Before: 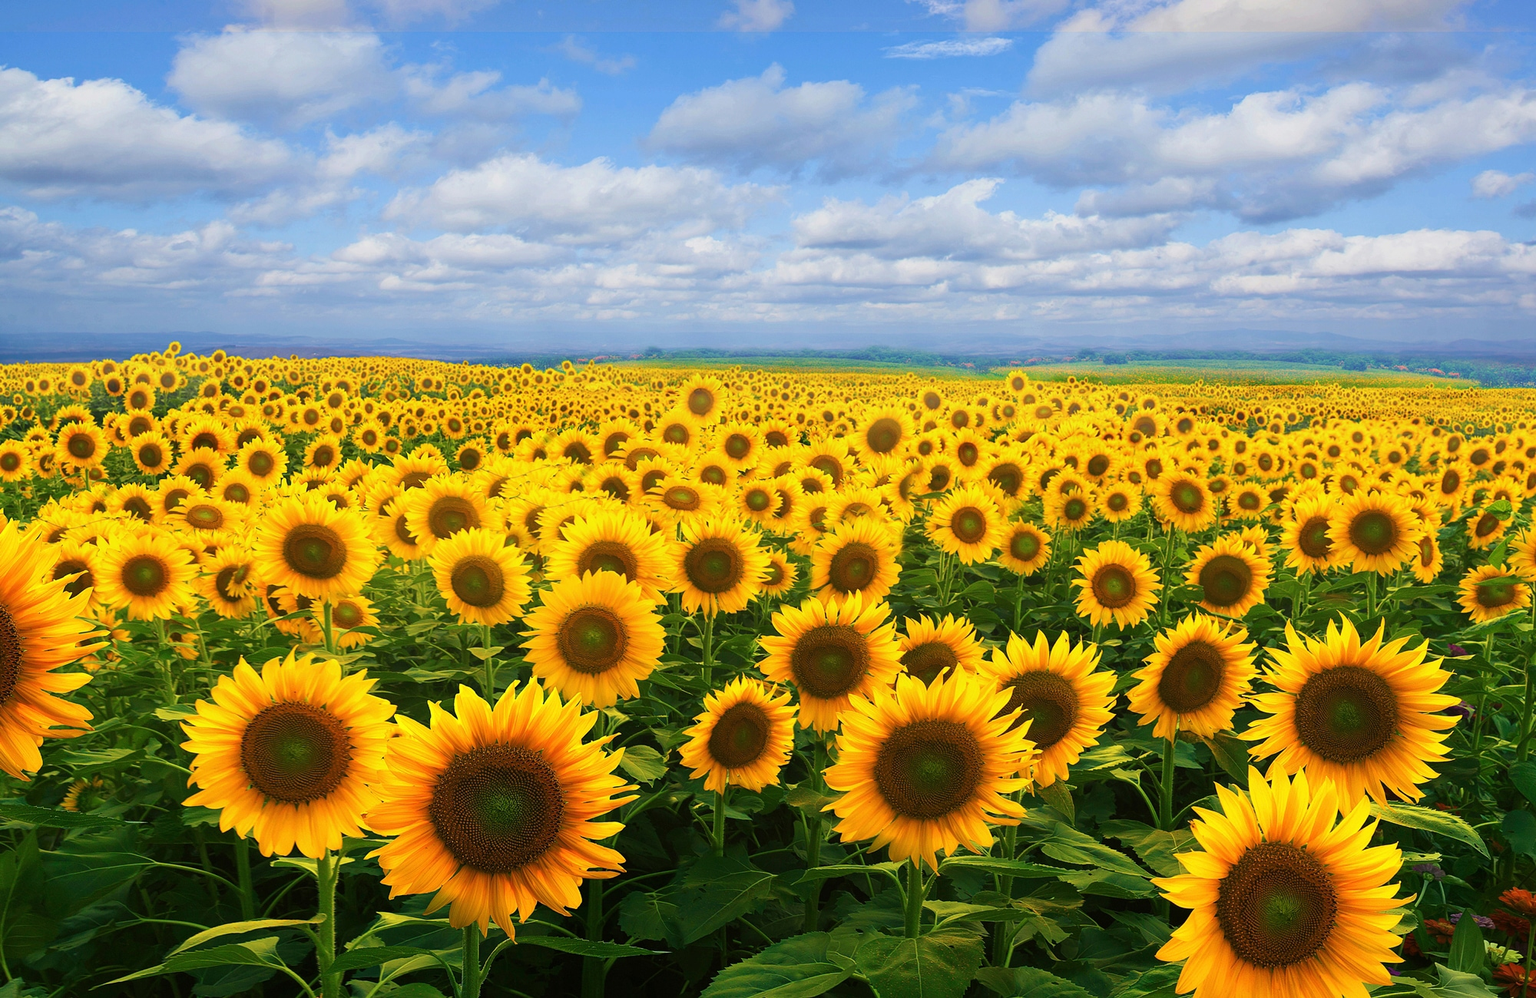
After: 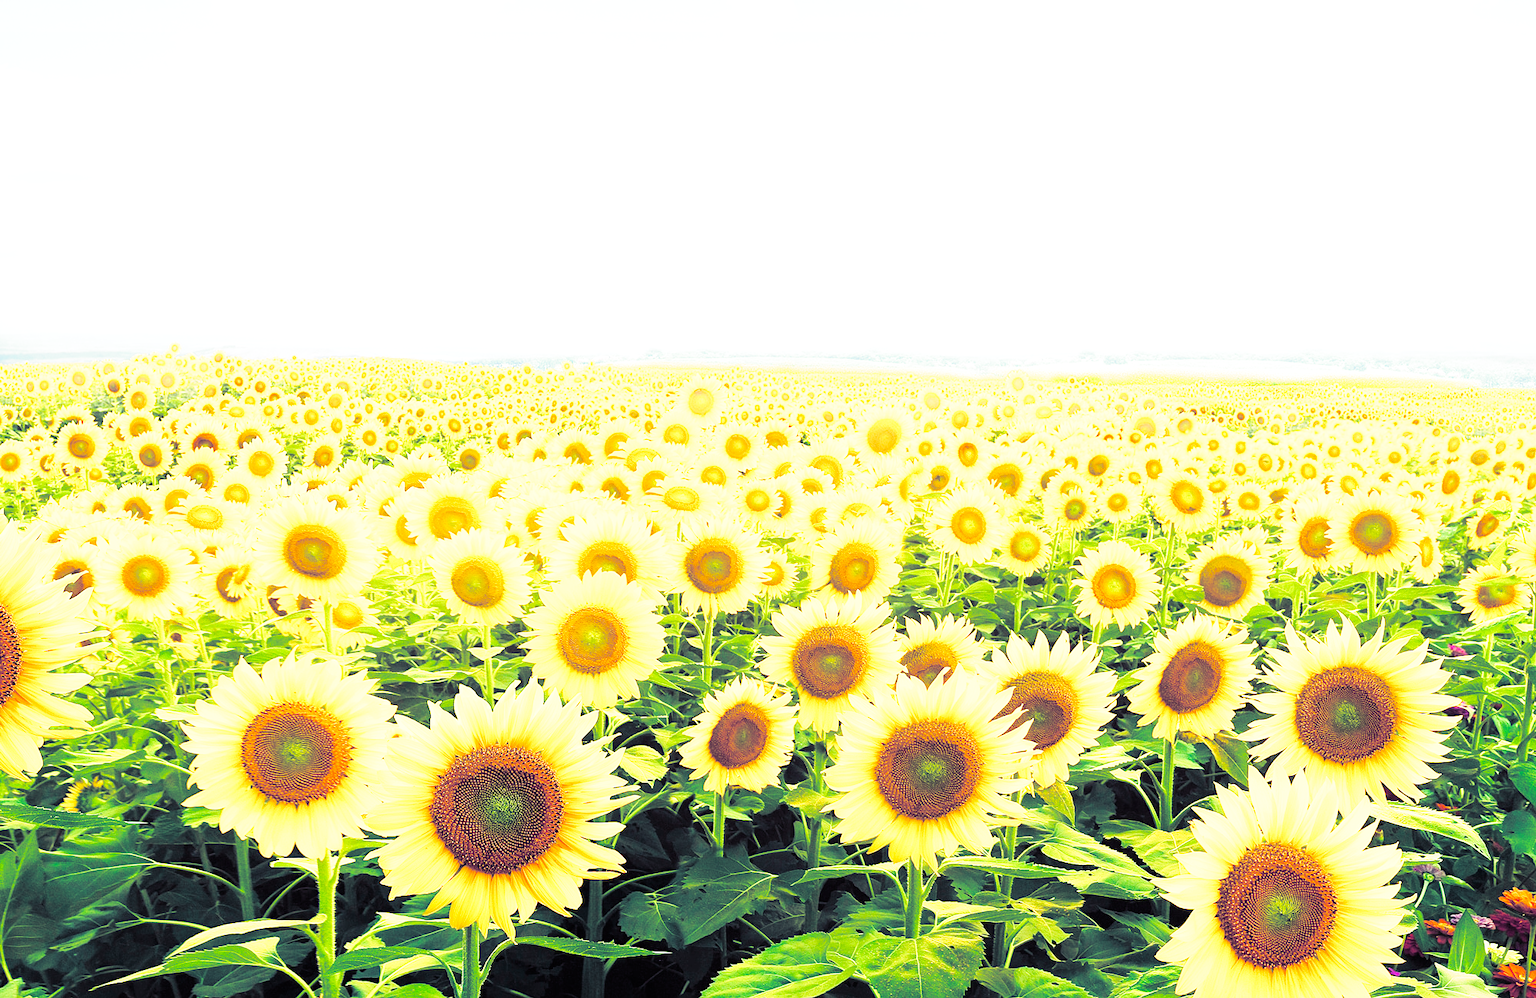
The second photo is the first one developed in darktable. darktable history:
base curve: curves: ch0 [(0, 0) (0.007, 0.004) (0.027, 0.03) (0.046, 0.07) (0.207, 0.54) (0.442, 0.872) (0.673, 0.972) (1, 1)], preserve colors none
split-toning: shadows › hue 255.6°, shadows › saturation 0.66, highlights › hue 43.2°, highlights › saturation 0.68, balance -50.1
exposure: black level correction 0.001, exposure 1.822 EV, compensate exposure bias true, compensate highlight preservation false
